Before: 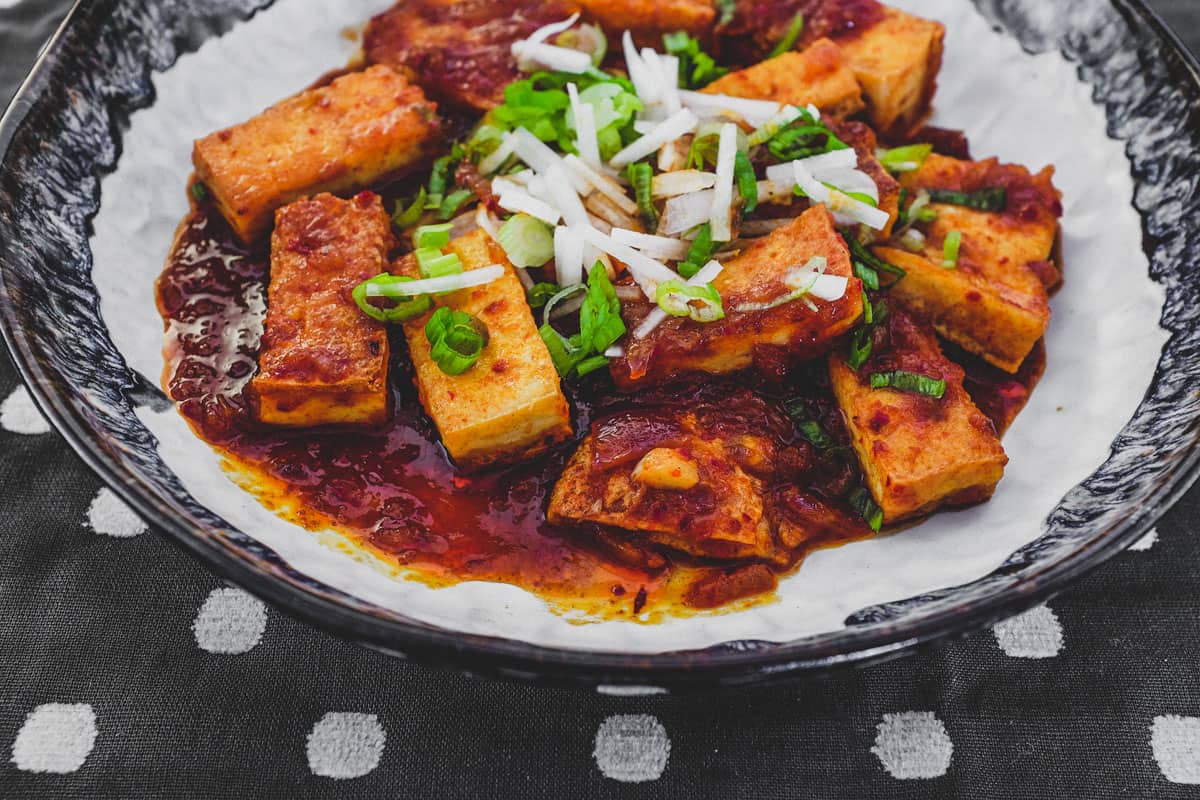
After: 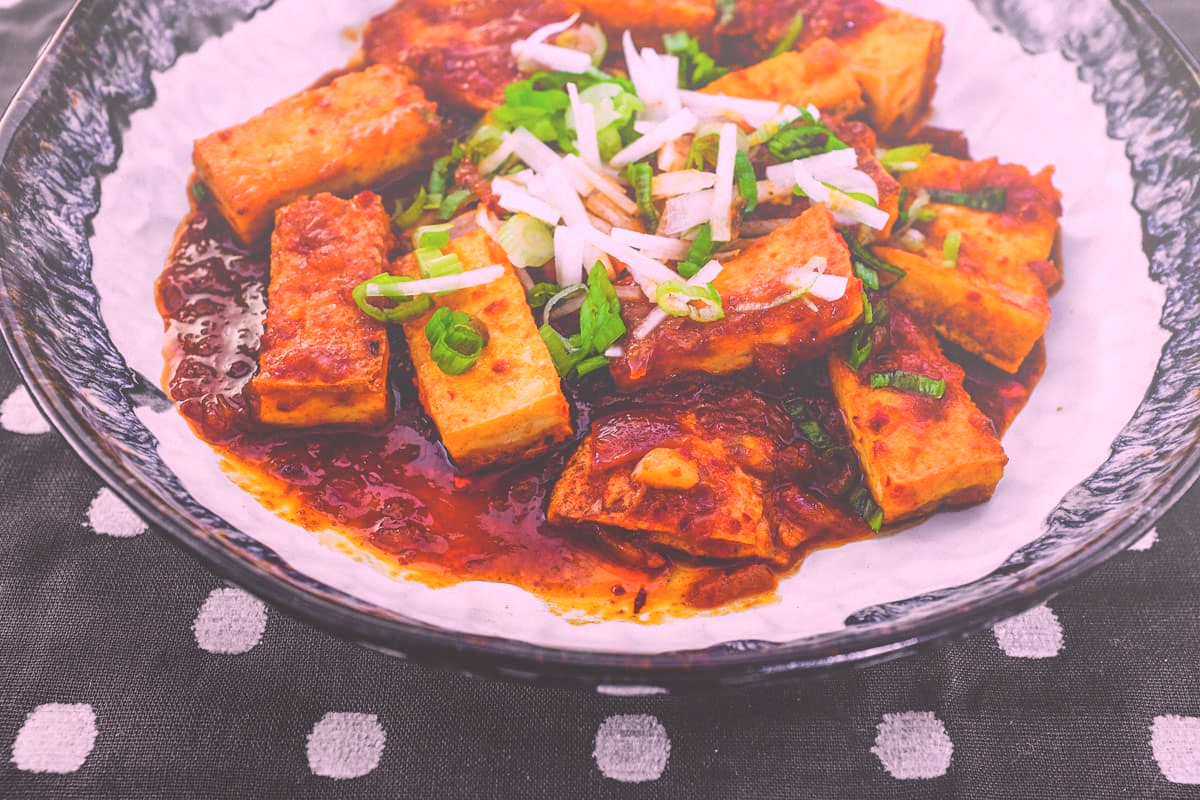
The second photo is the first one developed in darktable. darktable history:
bloom: size 40%
white balance: red 1.188, blue 1.11
